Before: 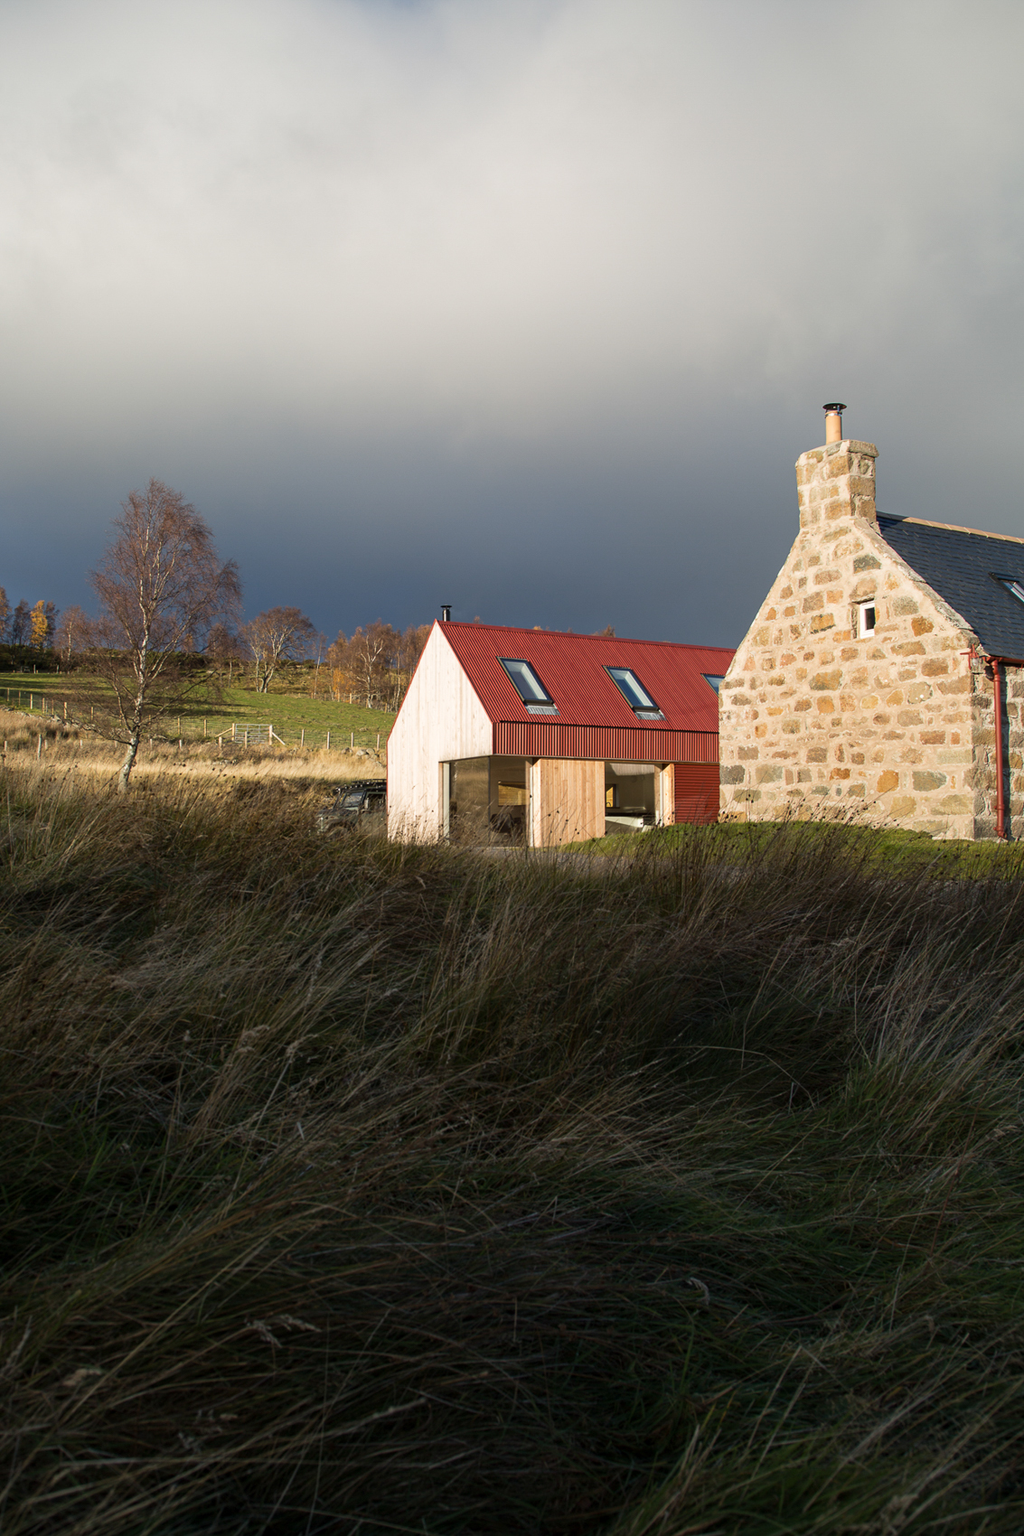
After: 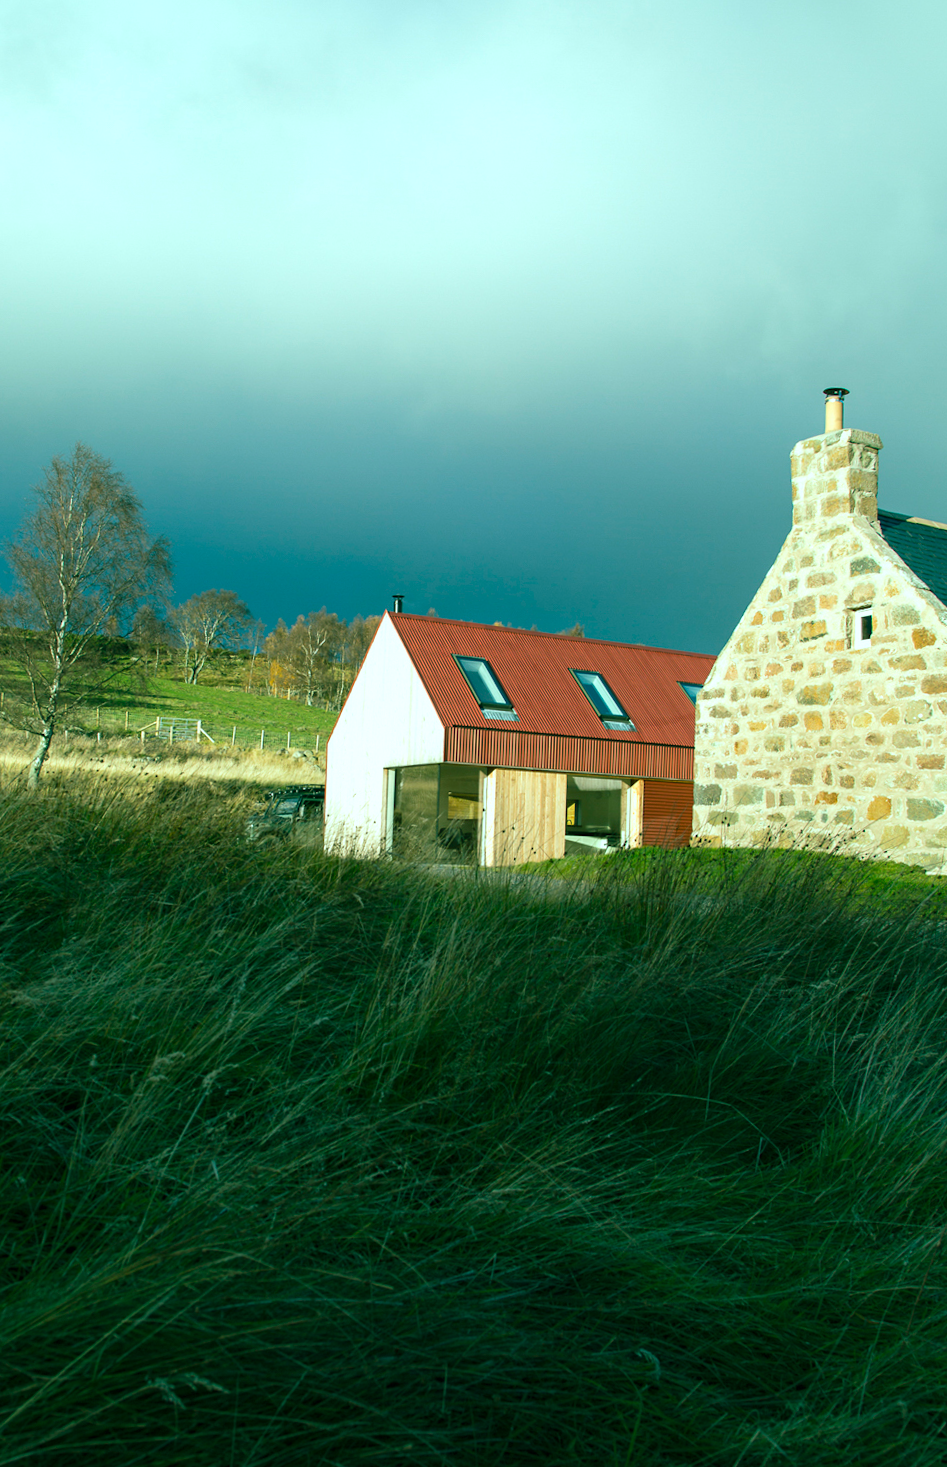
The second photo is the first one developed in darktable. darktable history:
crop: left 11.225%, top 5.381%, right 9.565%, bottom 10.314%
rotate and perspective: rotation 2.17°, automatic cropping off
color balance rgb: shadows lift › chroma 11.71%, shadows lift › hue 133.46°, power › chroma 2.15%, power › hue 166.83°, highlights gain › chroma 4%, highlights gain › hue 200.2°, perceptual saturation grading › global saturation 18.05%
exposure: black level correction 0, exposure 0.4 EV, compensate exposure bias true, compensate highlight preservation false
